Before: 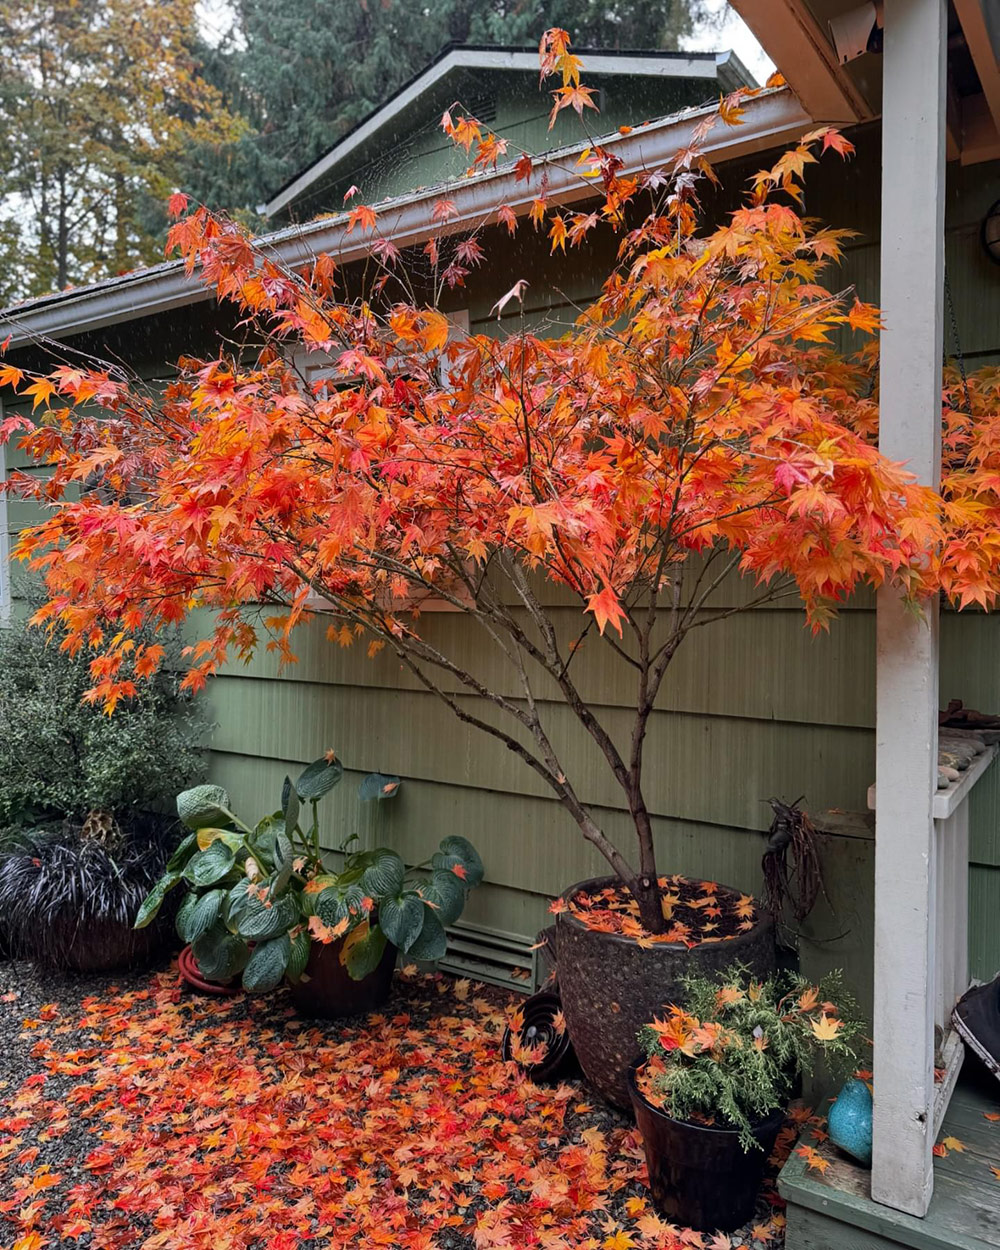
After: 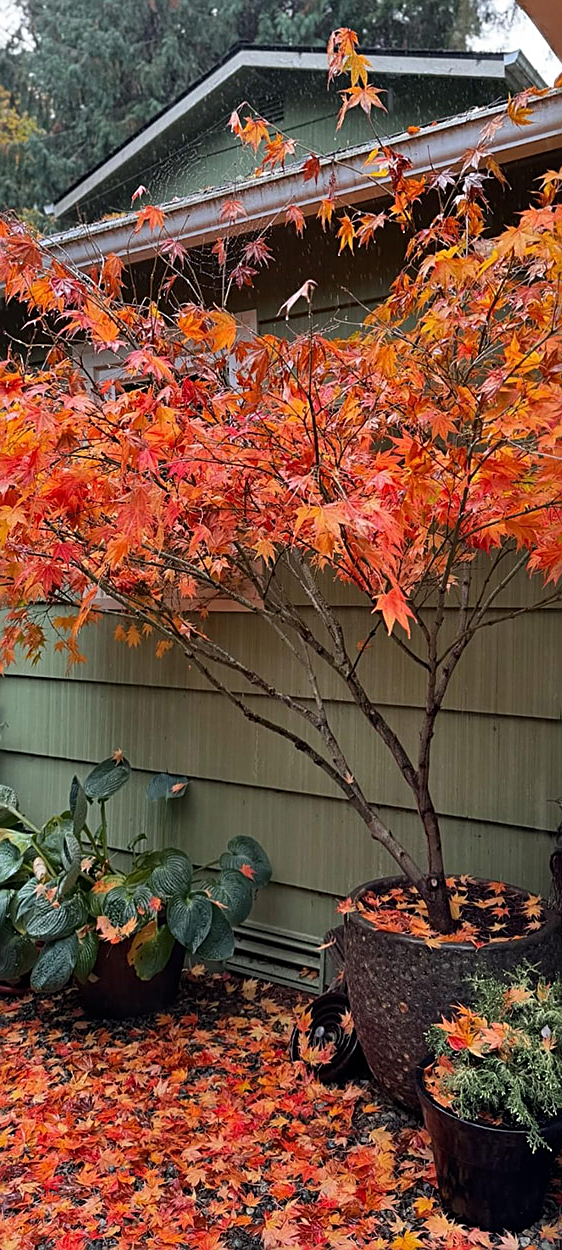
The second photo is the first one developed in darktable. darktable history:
sharpen: amount 0.495
crop: left 21.267%, right 22.477%
